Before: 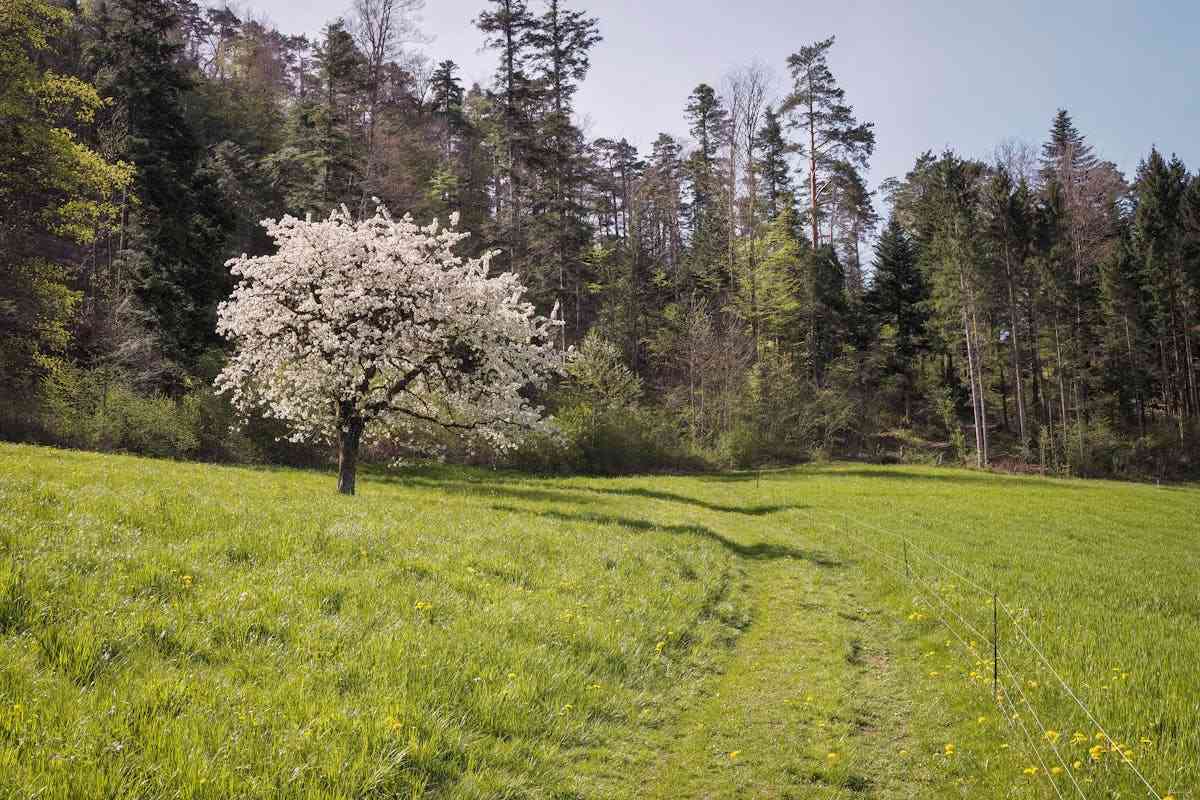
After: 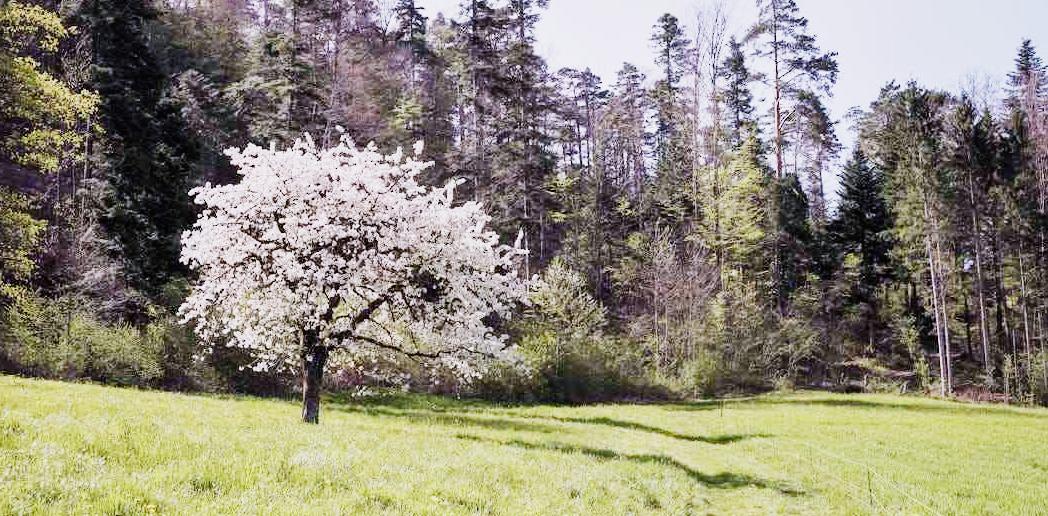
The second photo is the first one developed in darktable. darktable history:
sigmoid: contrast 1.7, skew -0.2, preserve hue 0%, red attenuation 0.1, red rotation 0.035, green attenuation 0.1, green rotation -0.017, blue attenuation 0.15, blue rotation -0.052, base primaries Rec2020
crop: left 3.015%, top 8.969%, right 9.647%, bottom 26.457%
color calibration: illuminant custom, x 0.363, y 0.385, temperature 4528.03 K
sharpen: radius 2.883, amount 0.868, threshold 47.523
color zones: curves: ch1 [(0, 0.469) (0.01, 0.469) (0.12, 0.446) (0.248, 0.469) (0.5, 0.5) (0.748, 0.5) (0.99, 0.469) (1, 0.469)]
exposure: black level correction 0, exposure 1 EV, compensate exposure bias true, compensate highlight preservation false
